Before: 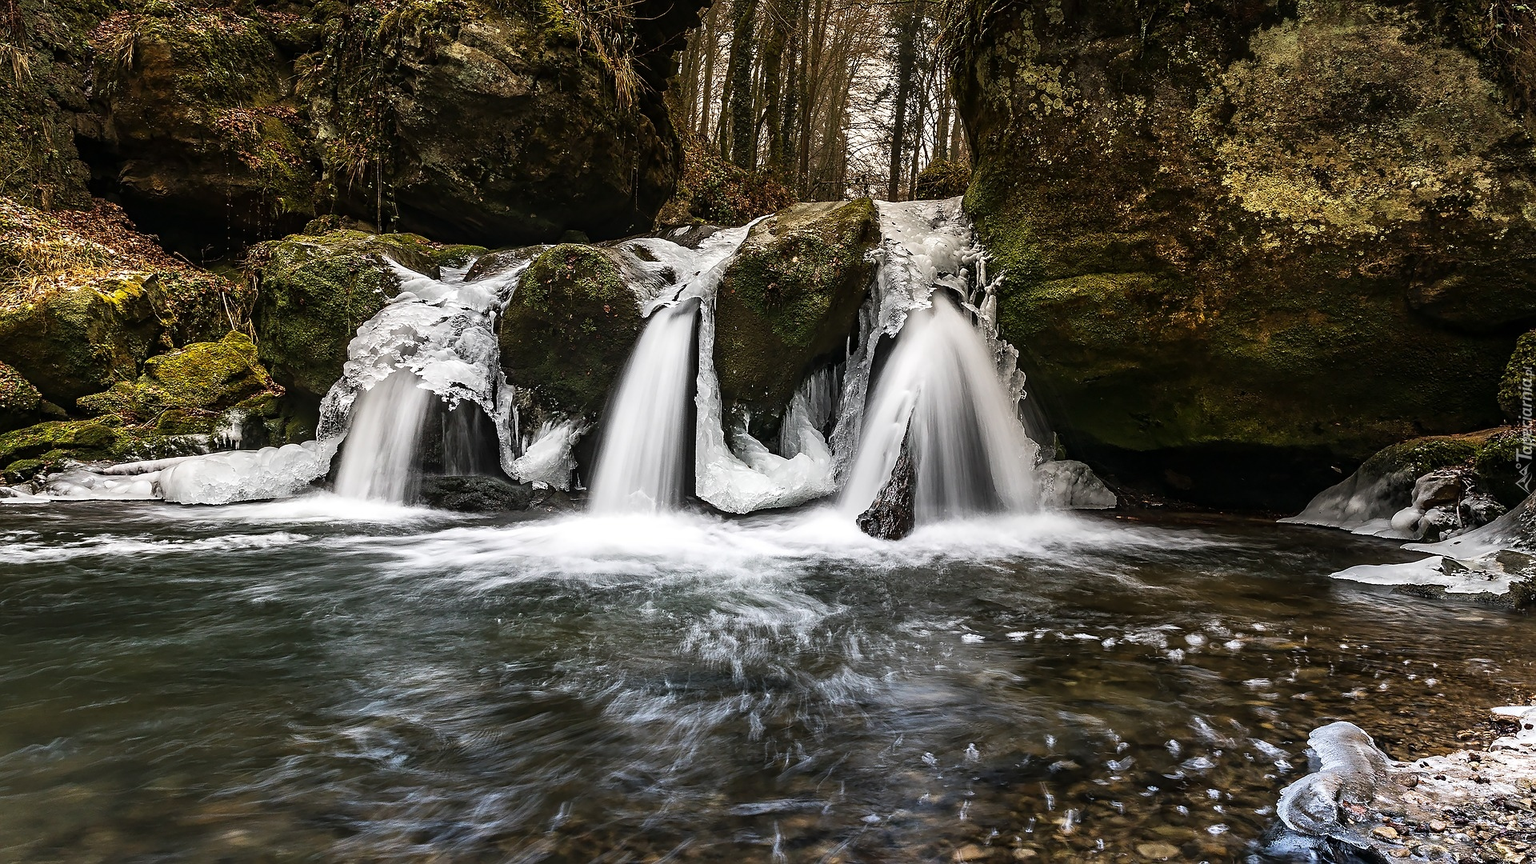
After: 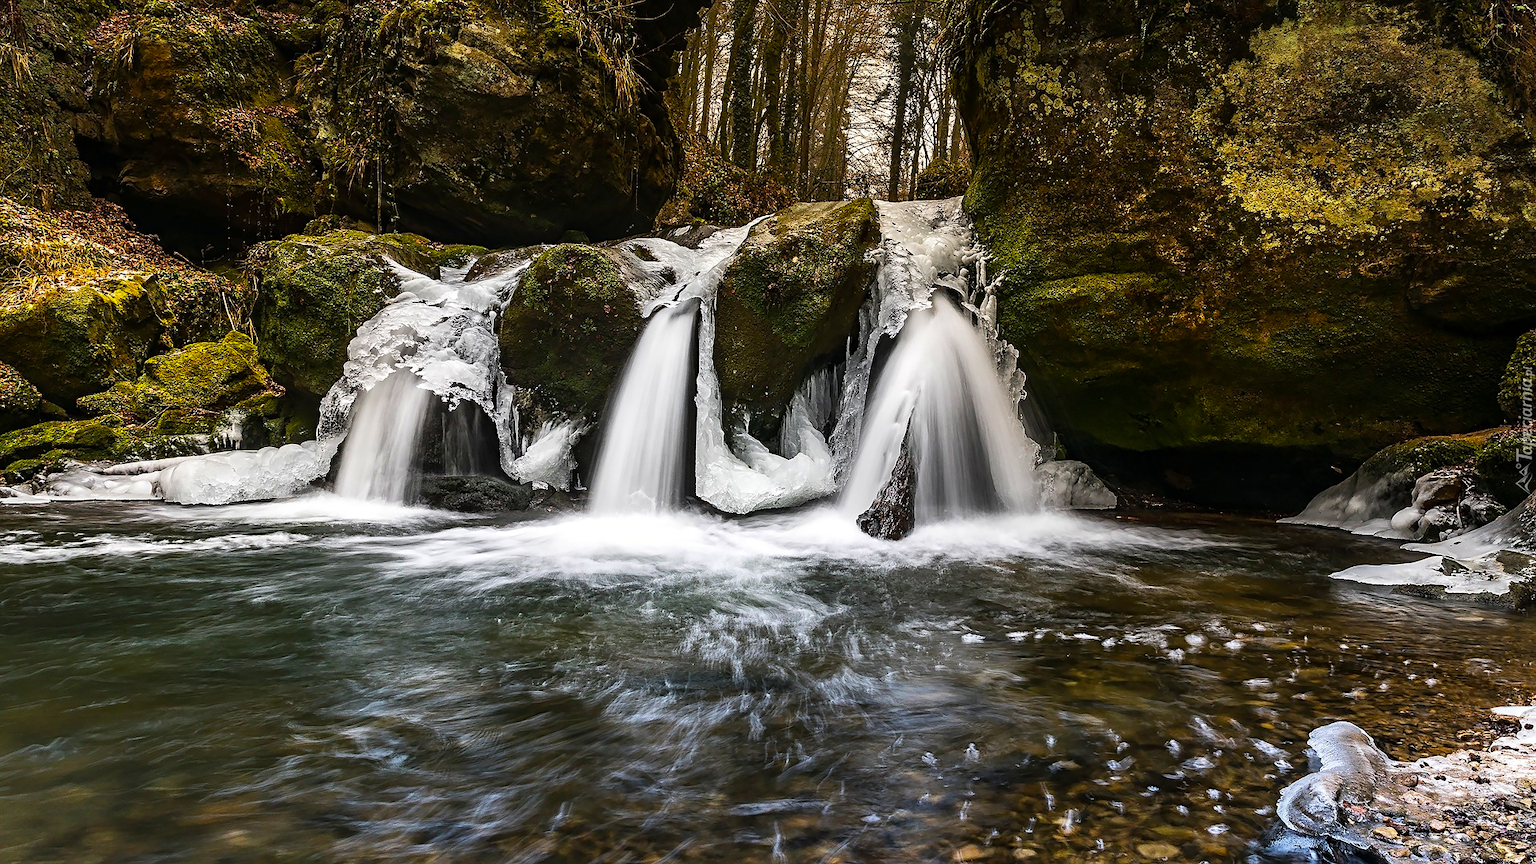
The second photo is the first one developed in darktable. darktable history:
color balance rgb: shadows fall-off 101.537%, perceptual saturation grading › global saturation 35.553%, mask middle-gray fulcrum 21.73%, global vibrance 14.984%
